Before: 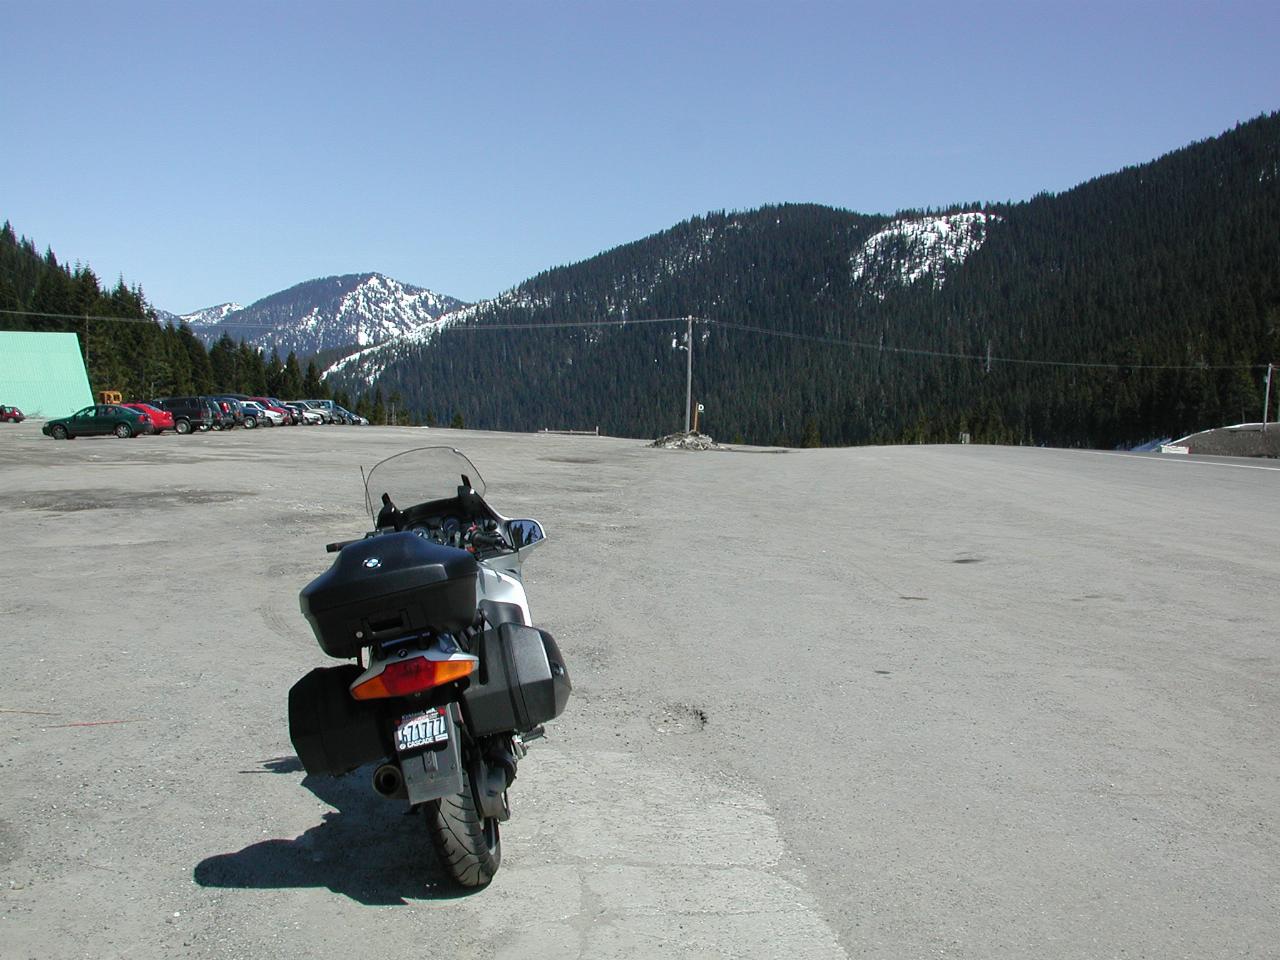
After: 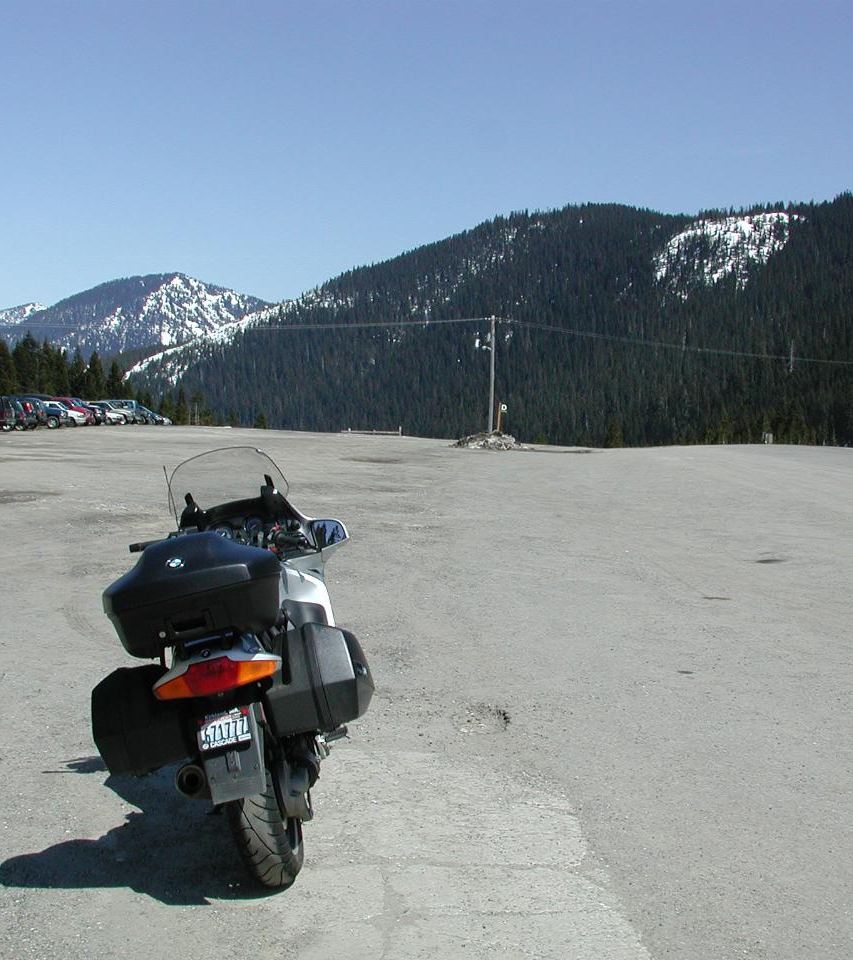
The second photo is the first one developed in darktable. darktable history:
crop: left 15.423%, right 17.868%
